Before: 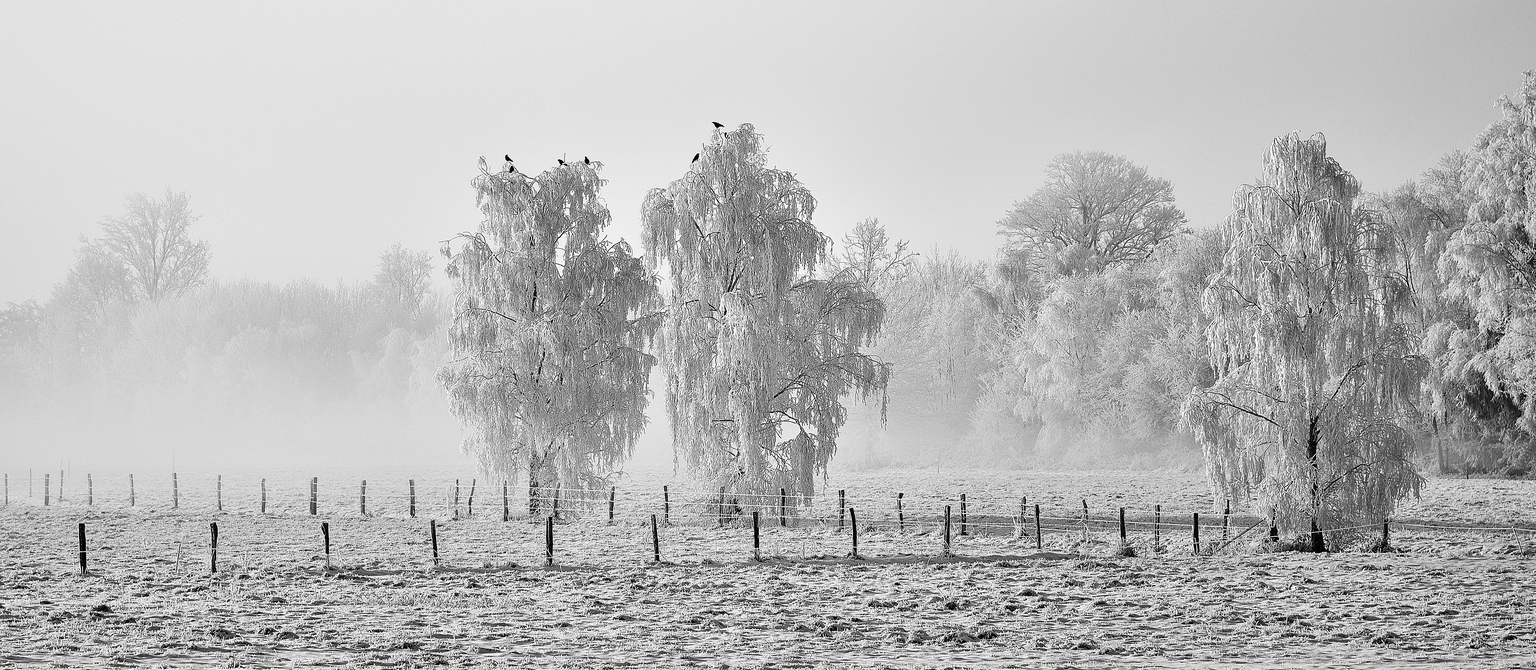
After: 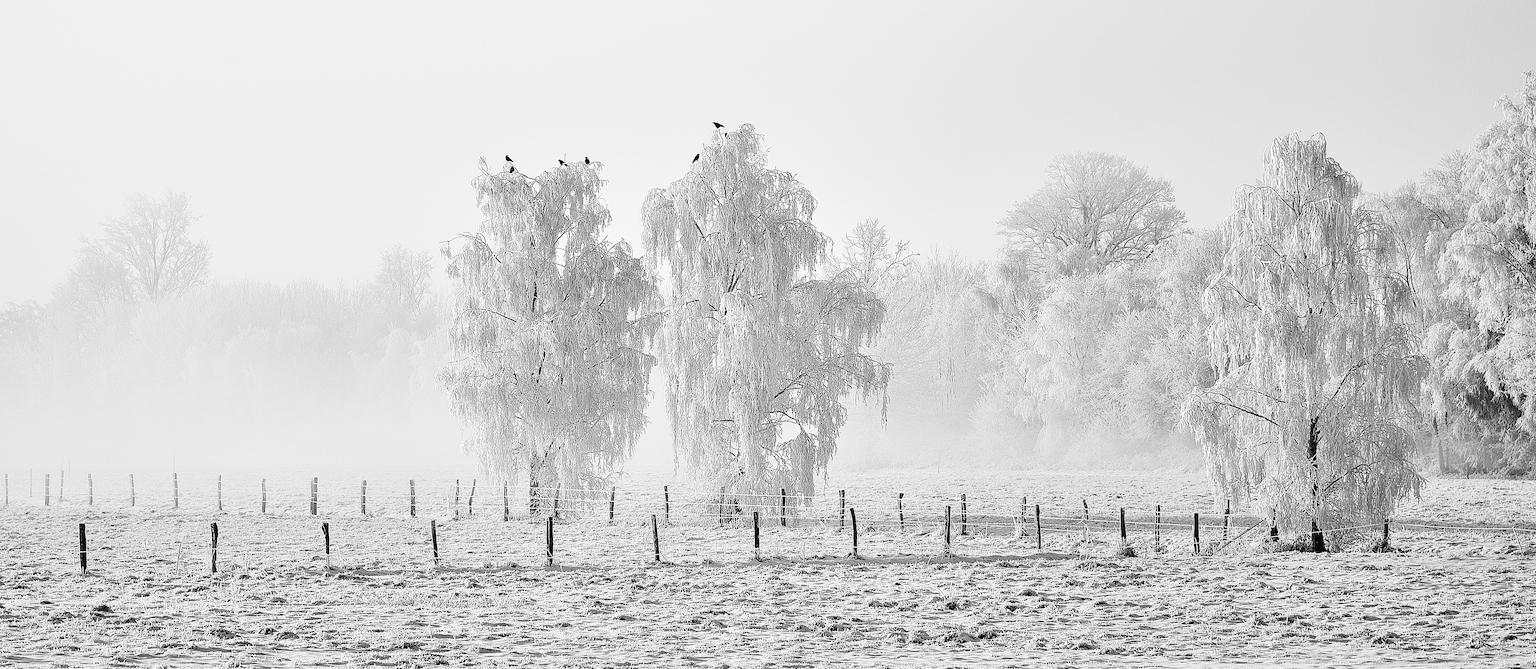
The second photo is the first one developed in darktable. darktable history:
contrast brightness saturation: contrast 0.103, brightness 0.314, saturation 0.142
tone equalizer: smoothing diameter 24.96%, edges refinement/feathering 9.27, preserve details guided filter
